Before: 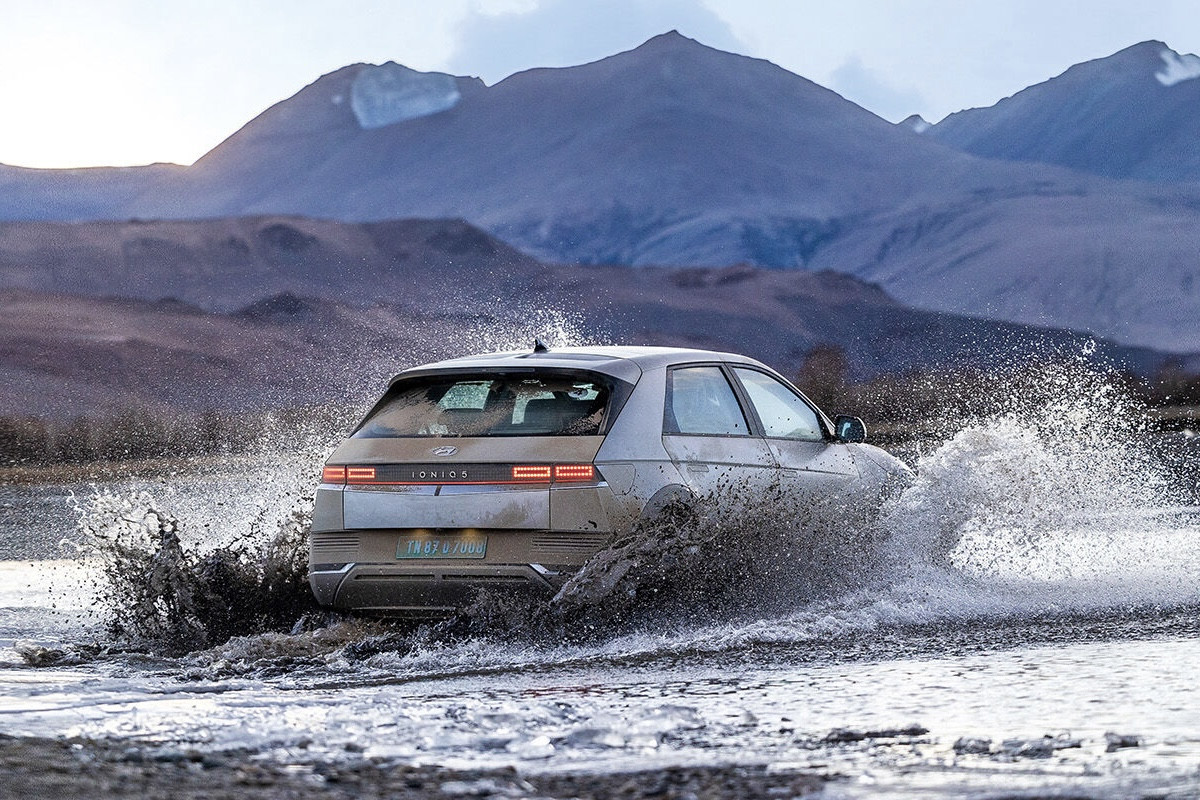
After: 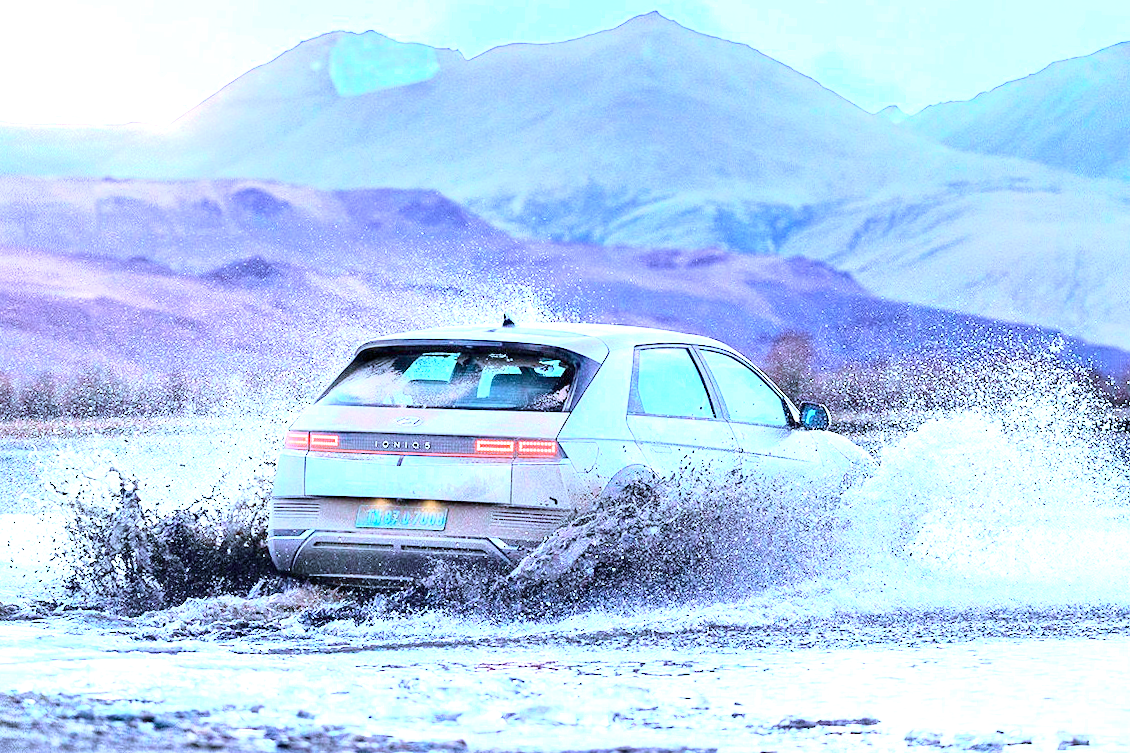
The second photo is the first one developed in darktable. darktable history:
exposure: exposure 2 EV, compensate highlight preservation false
crop and rotate: angle -2.38°
tone curve: curves: ch0 [(0, 0) (0.091, 0.077) (0.389, 0.458) (0.745, 0.82) (0.844, 0.908) (0.909, 0.942) (1, 0.973)]; ch1 [(0, 0) (0.437, 0.404) (0.5, 0.5) (0.529, 0.556) (0.58, 0.603) (0.616, 0.649) (1, 1)]; ch2 [(0, 0) (0.442, 0.415) (0.5, 0.5) (0.535, 0.557) (0.585, 0.62) (1, 1)], color space Lab, independent channels, preserve colors none
color calibration: illuminant custom, x 0.39, y 0.392, temperature 3856.94 K
